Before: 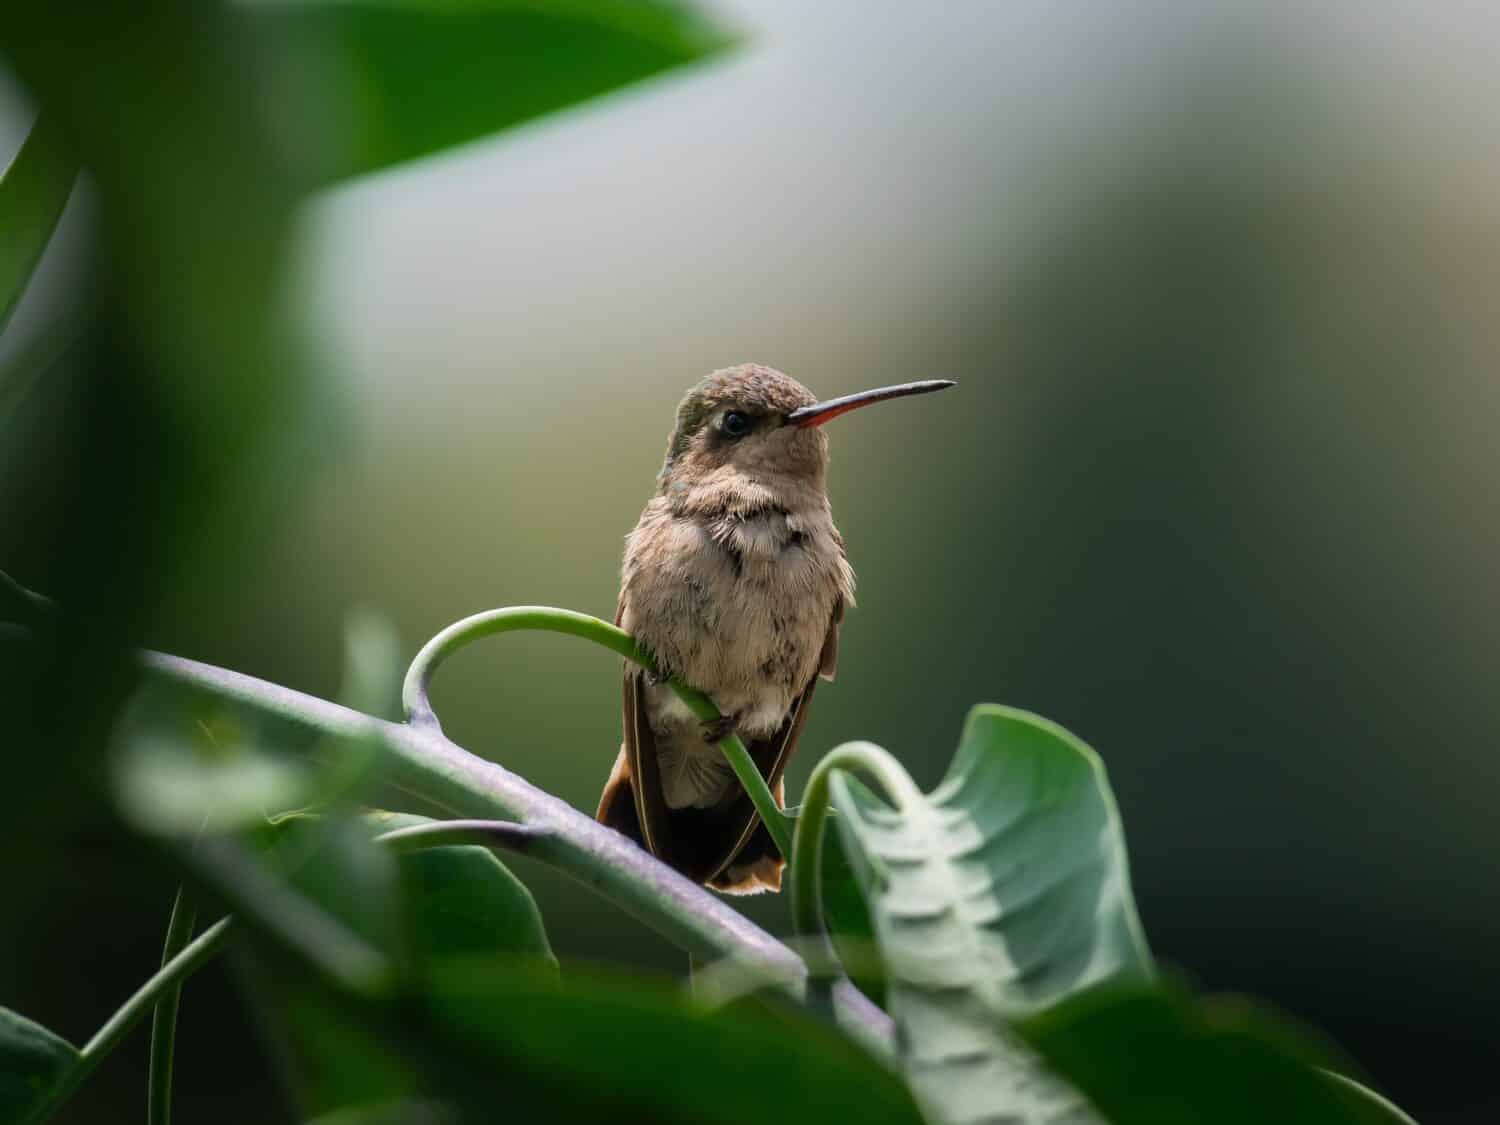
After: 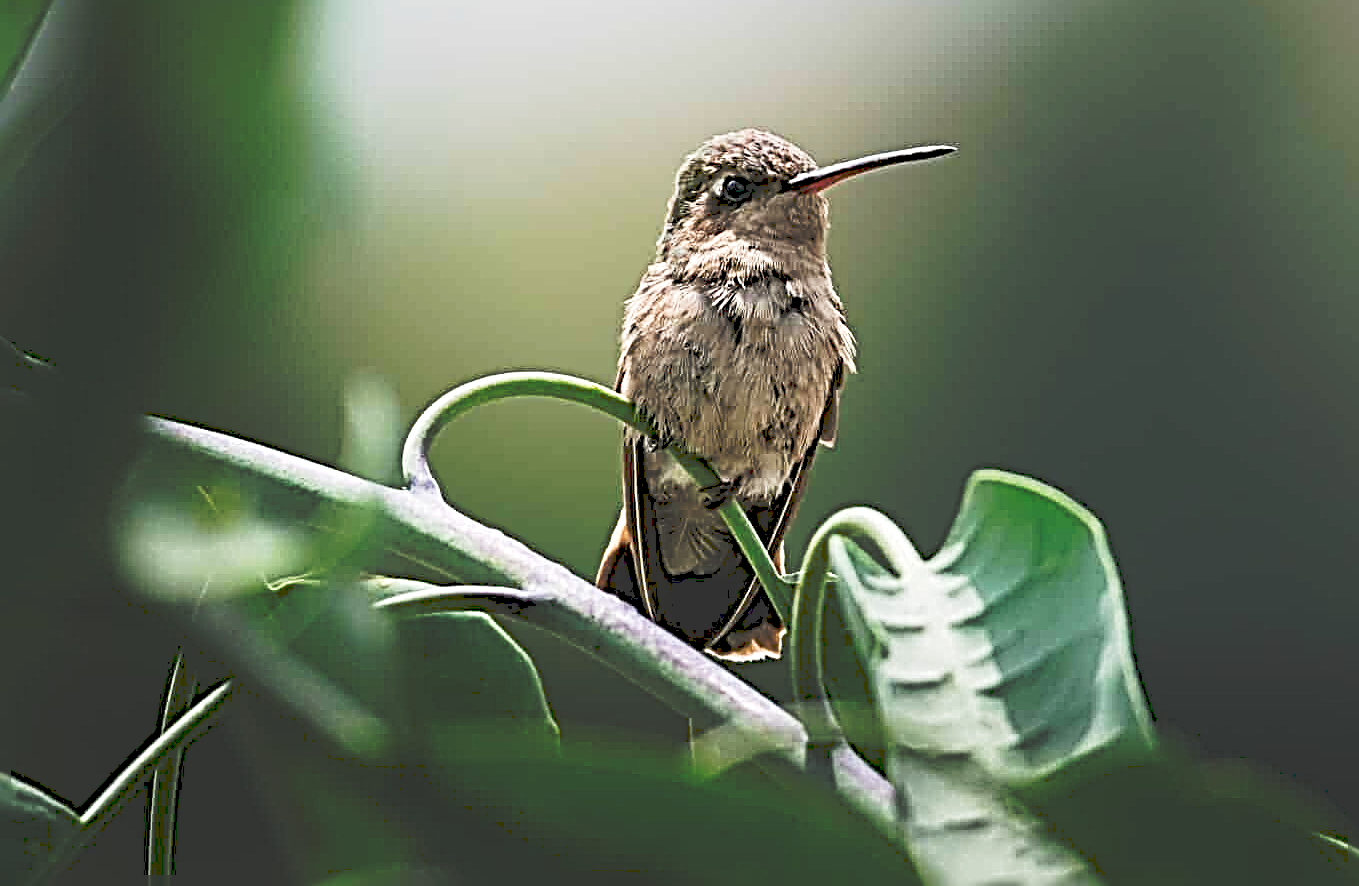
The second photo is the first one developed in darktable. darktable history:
tone curve: curves: ch0 [(0, 0) (0.003, 0.203) (0.011, 0.203) (0.025, 0.21) (0.044, 0.22) (0.069, 0.231) (0.1, 0.243) (0.136, 0.255) (0.177, 0.277) (0.224, 0.305) (0.277, 0.346) (0.335, 0.412) (0.399, 0.492) (0.468, 0.571) (0.543, 0.658) (0.623, 0.75) (0.709, 0.837) (0.801, 0.905) (0.898, 0.955) (1, 1)], preserve colors none
crop: top 20.87%, right 9.367%, bottom 0.331%
sharpen: radius 4.054, amount 1.983
tone equalizer: edges refinement/feathering 500, mask exposure compensation -1.57 EV, preserve details no
